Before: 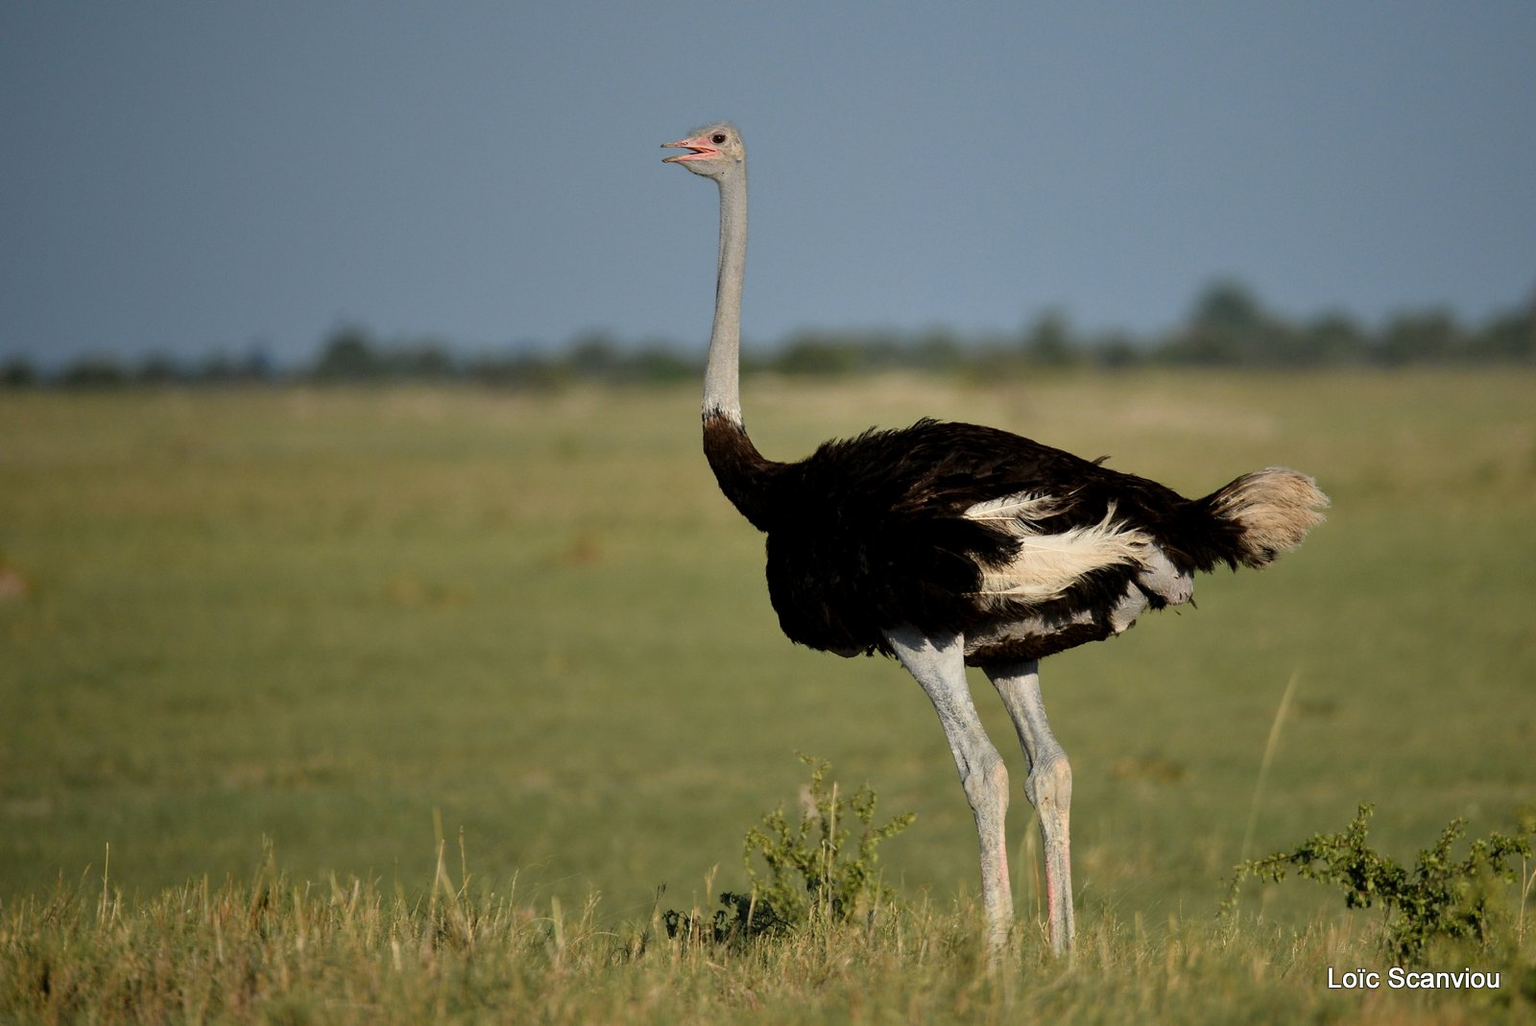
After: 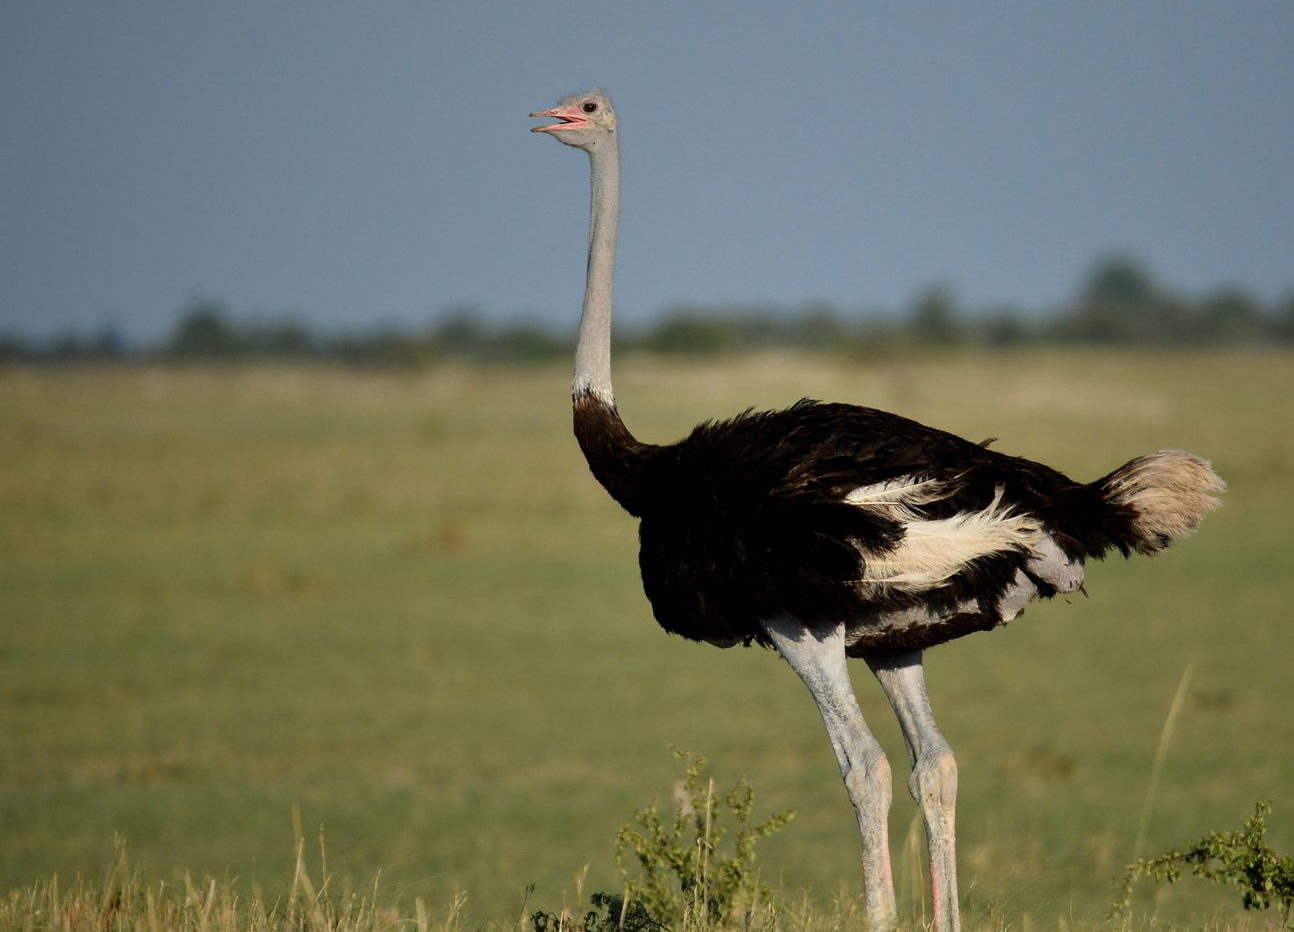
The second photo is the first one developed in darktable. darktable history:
crop: left 9.943%, top 3.493%, right 9.17%, bottom 9.294%
